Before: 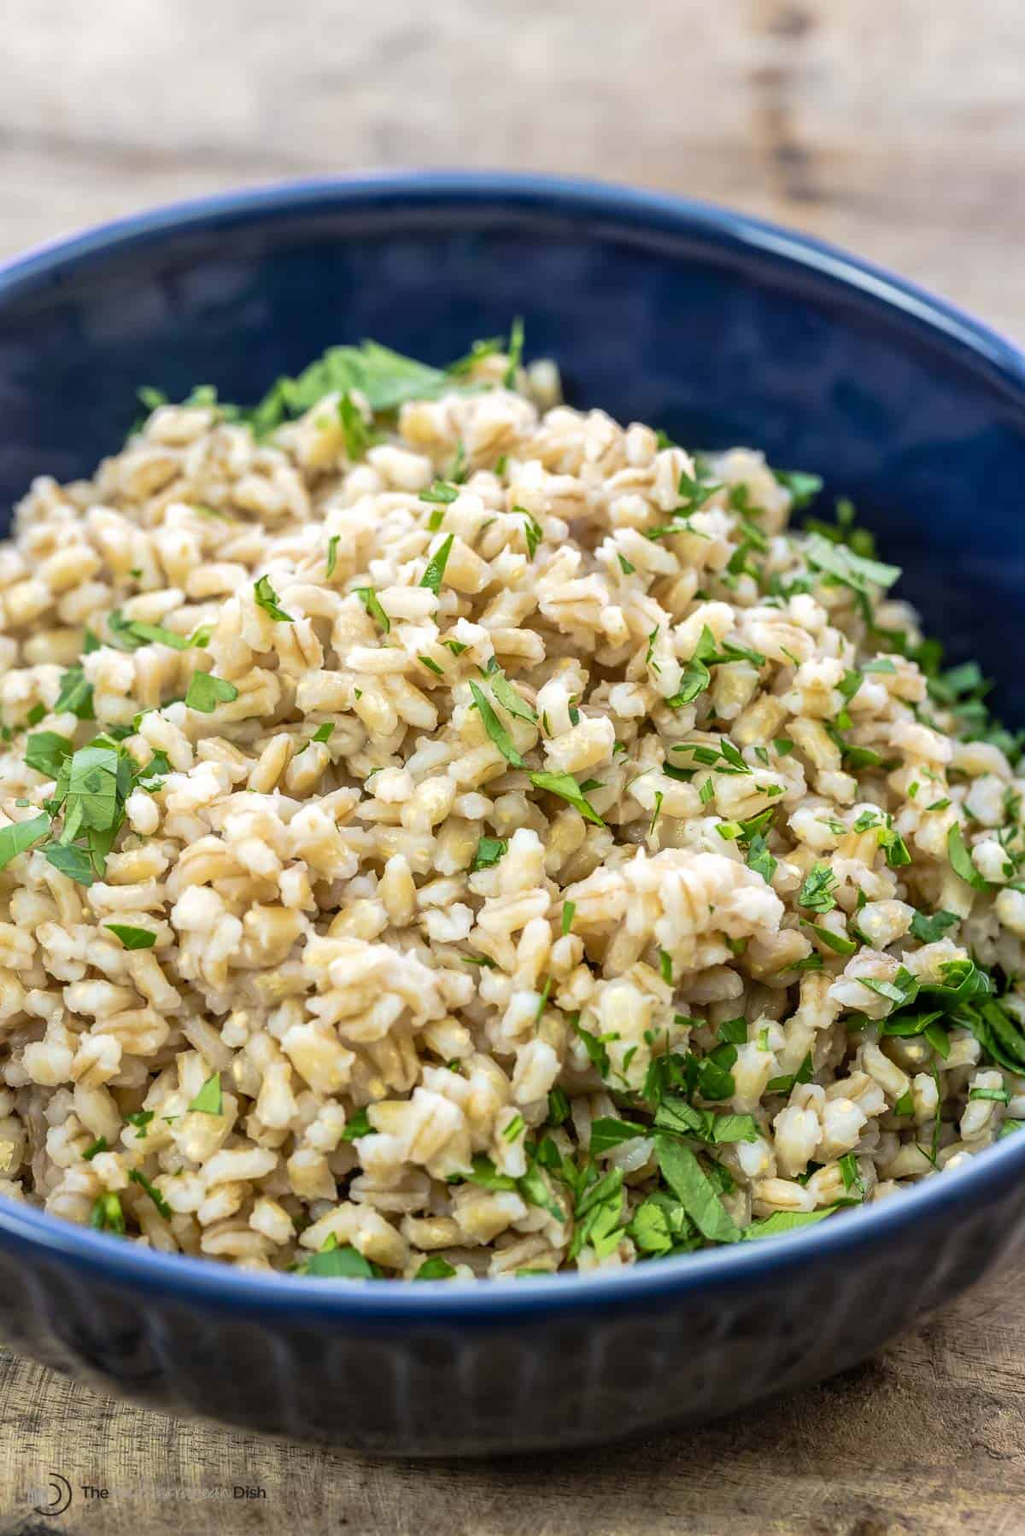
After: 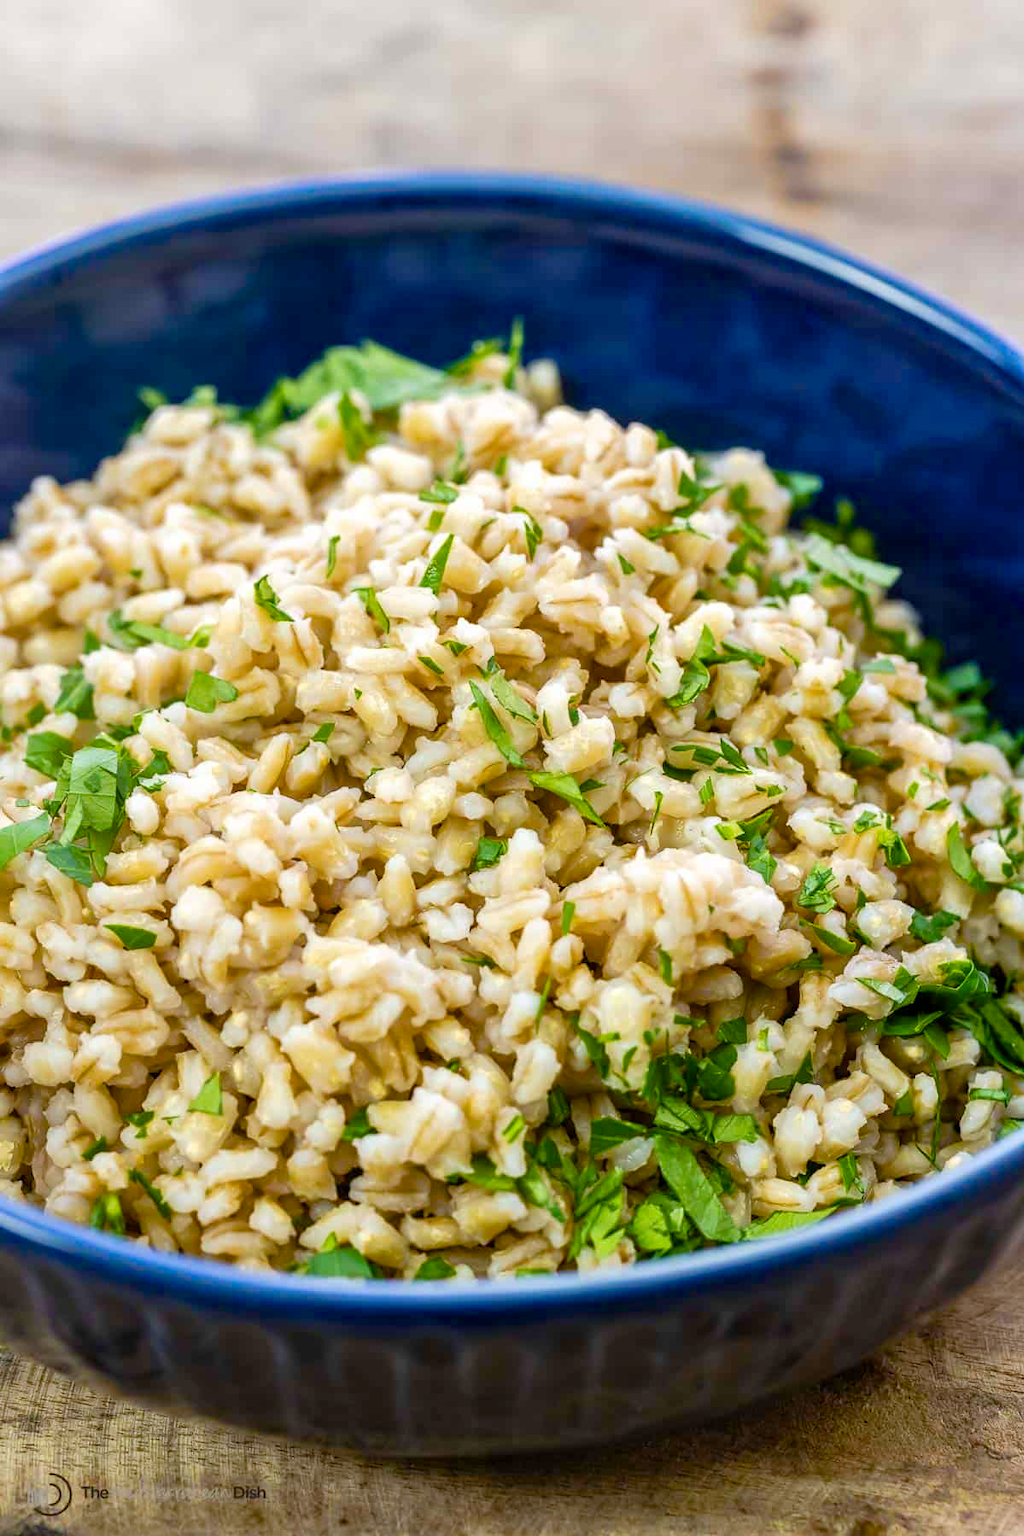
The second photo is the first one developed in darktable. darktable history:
color balance rgb: linear chroma grading › global chroma 9.716%, perceptual saturation grading › global saturation 45.429%, perceptual saturation grading › highlights -50.571%, perceptual saturation grading › shadows 30.86%, global vibrance 10.739%
